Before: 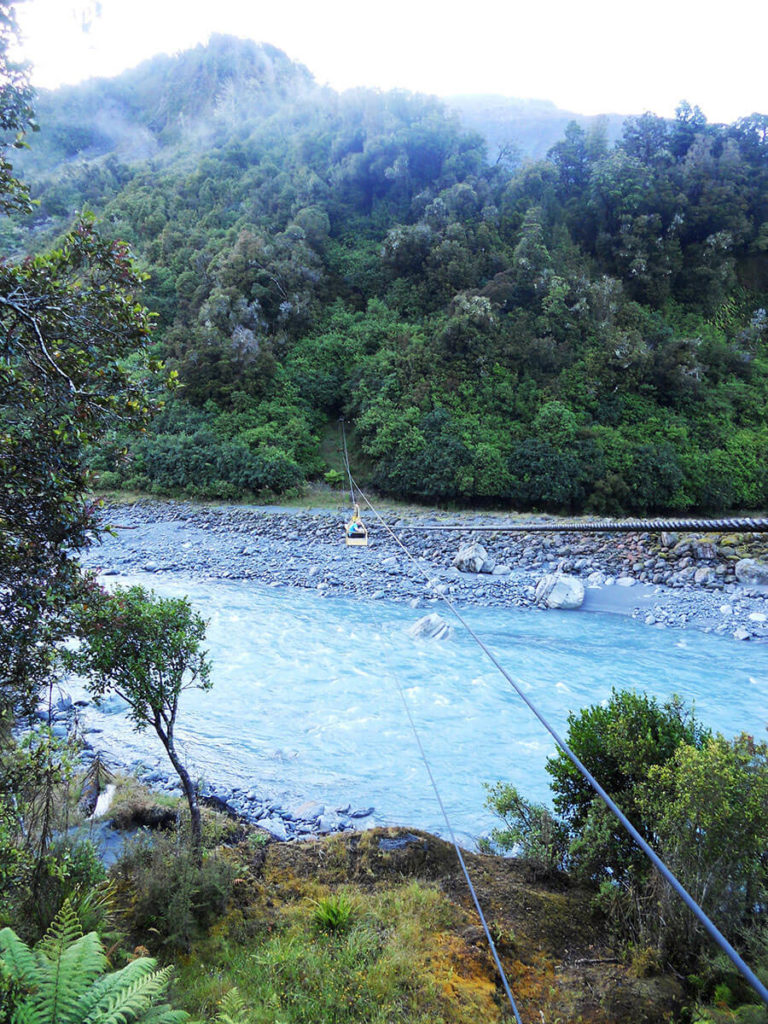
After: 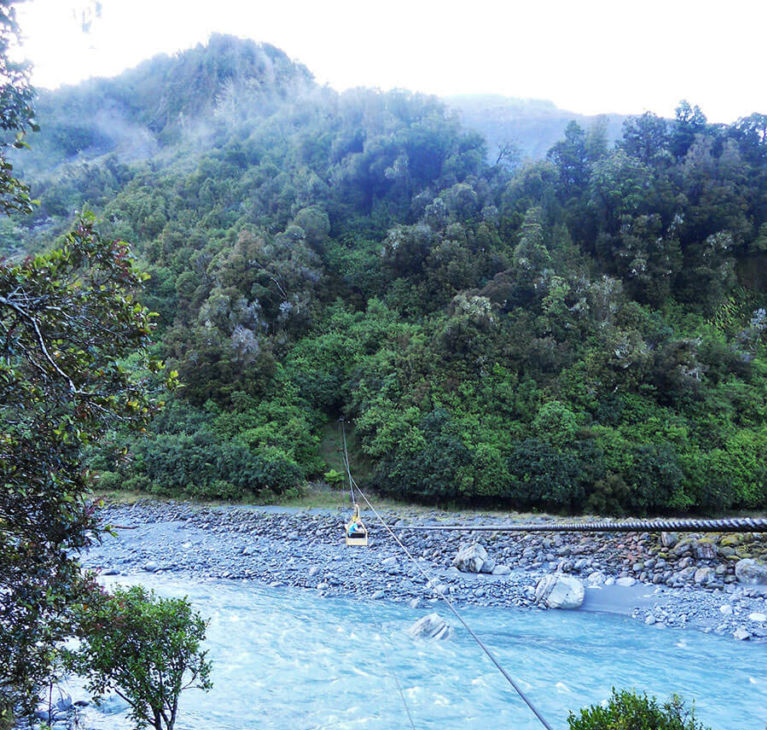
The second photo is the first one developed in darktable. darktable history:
crop: right 0%, bottom 28.689%
shadows and highlights: low approximation 0.01, soften with gaussian
